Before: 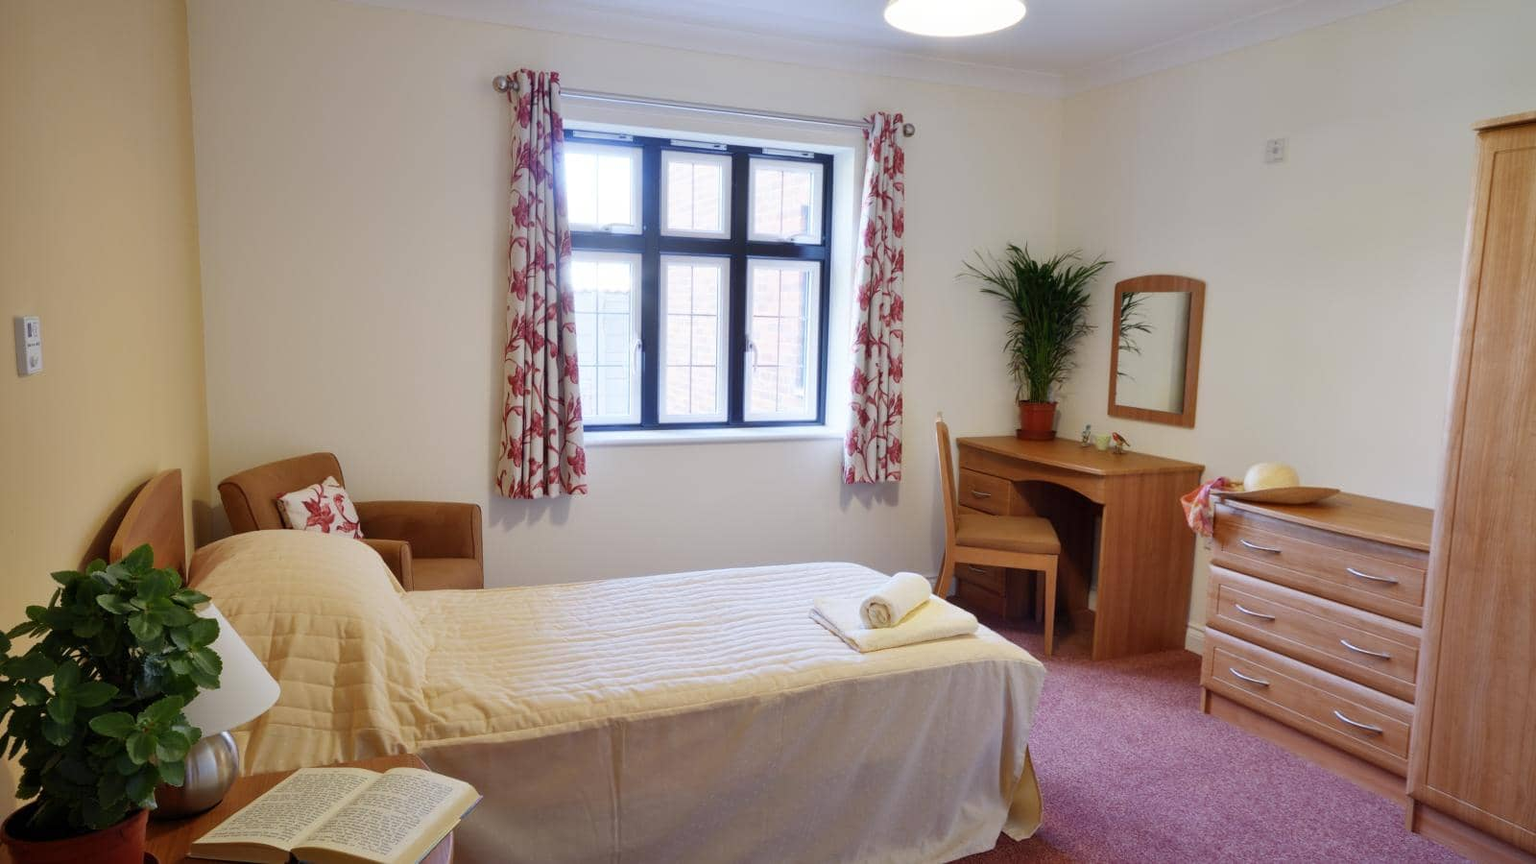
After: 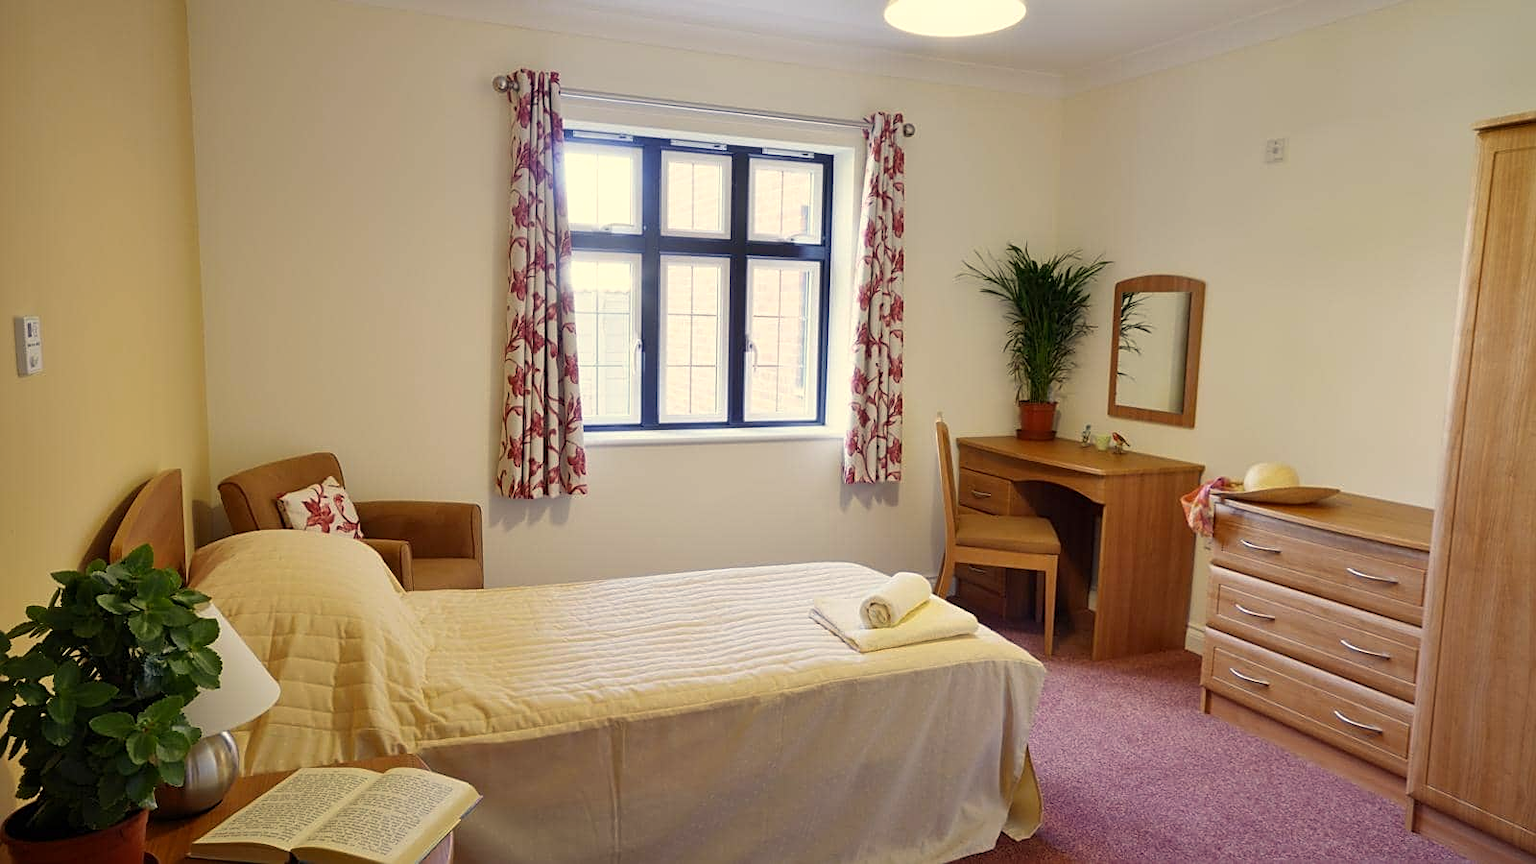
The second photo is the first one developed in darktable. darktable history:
sharpen: on, module defaults
color correction: highlights a* 1.39, highlights b* 17.83
